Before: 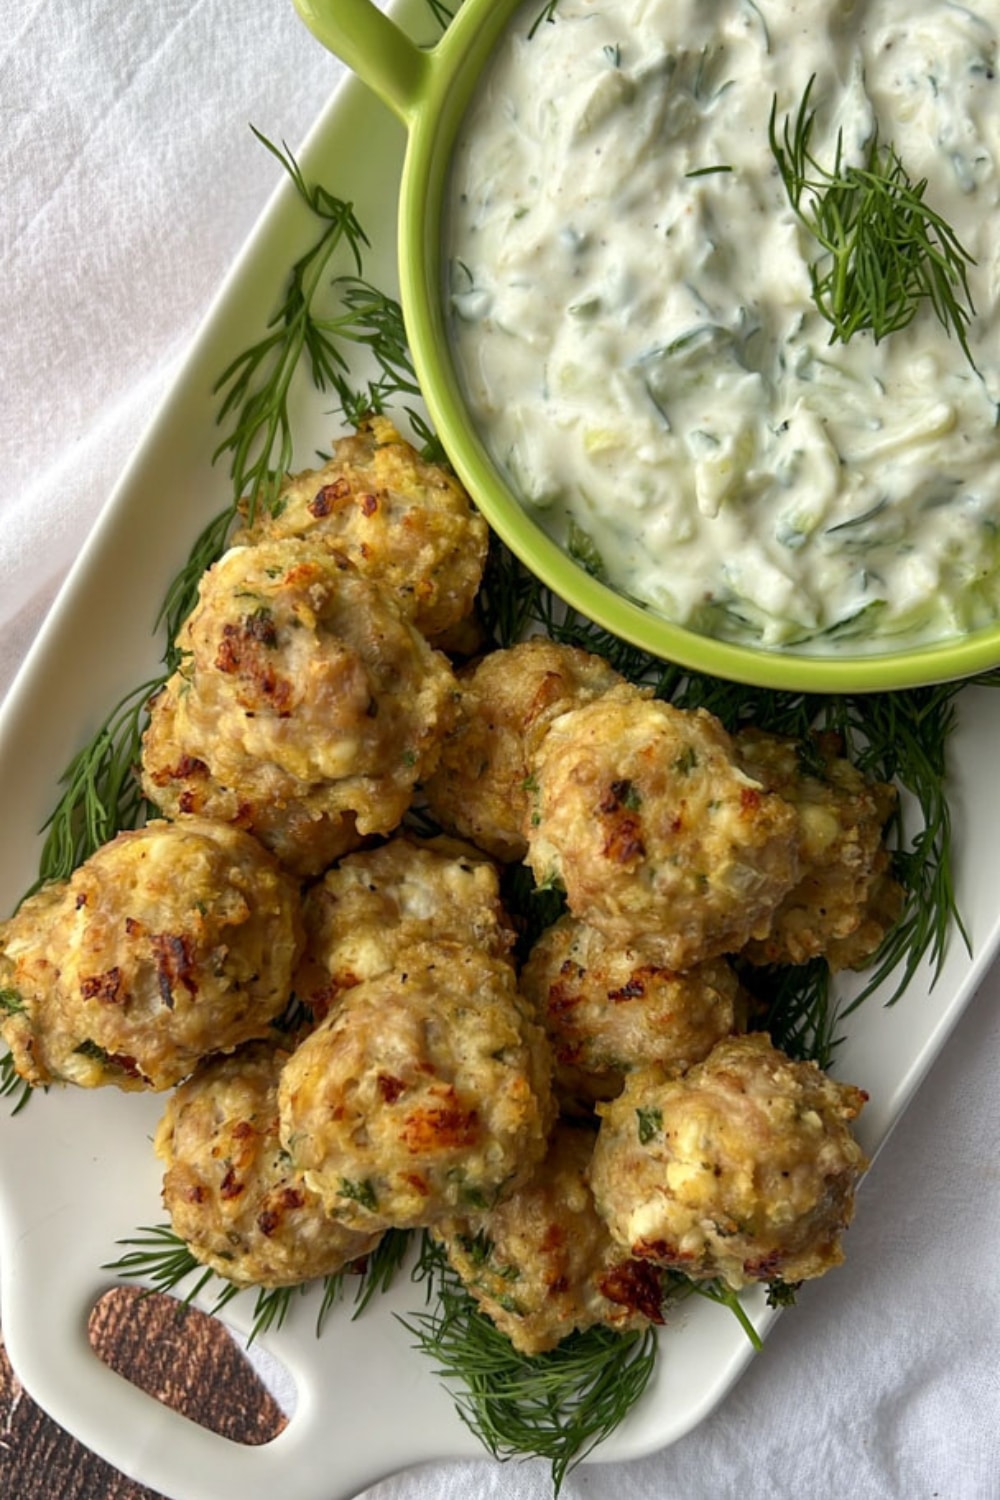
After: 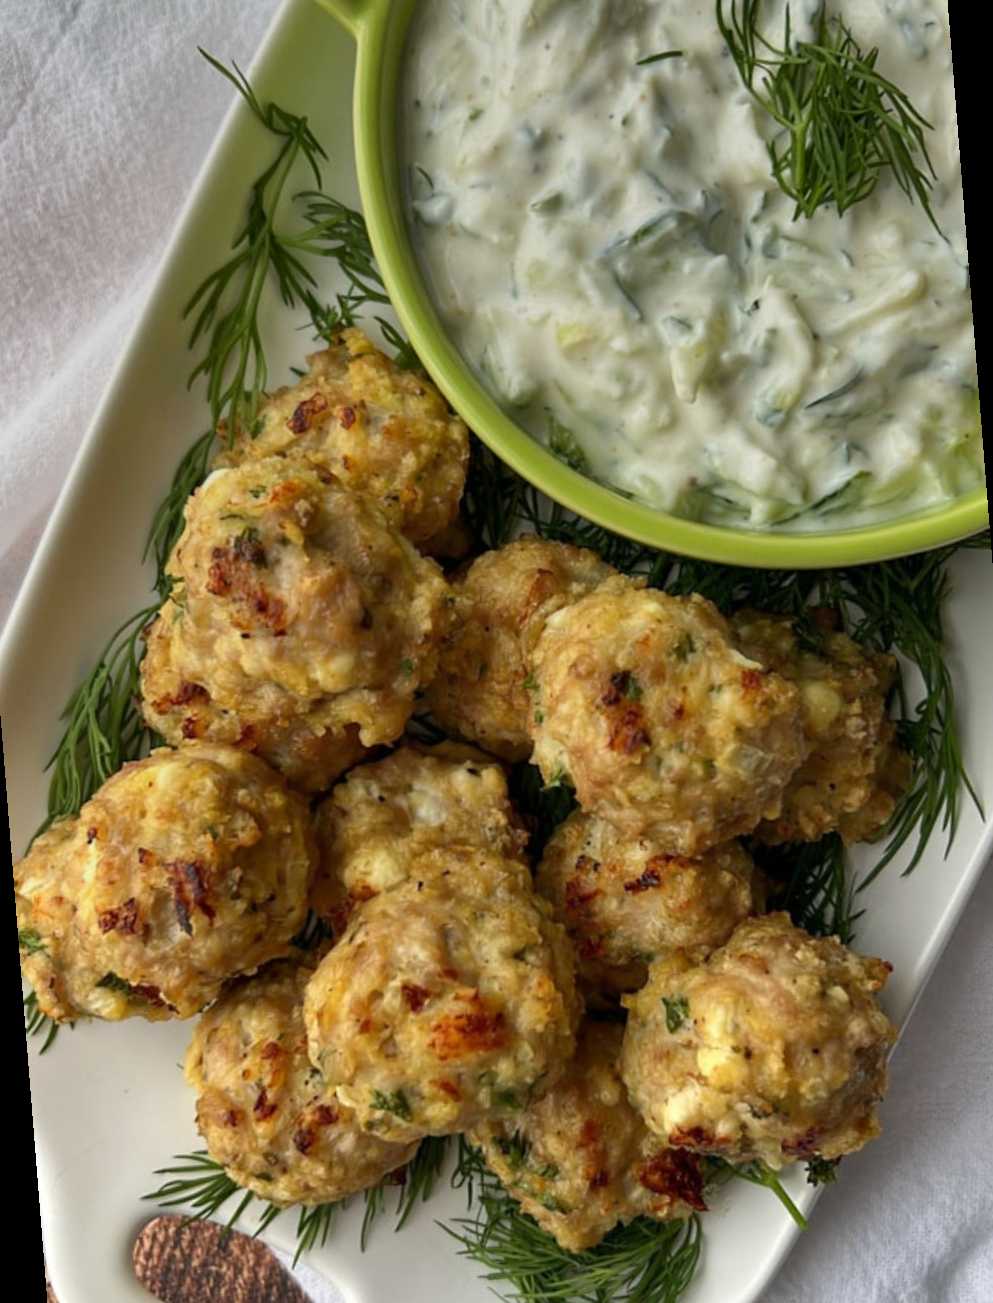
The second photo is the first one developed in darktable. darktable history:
graduated density: on, module defaults
rotate and perspective: rotation -4.57°, crop left 0.054, crop right 0.944, crop top 0.087, crop bottom 0.914
shadows and highlights: soften with gaussian
